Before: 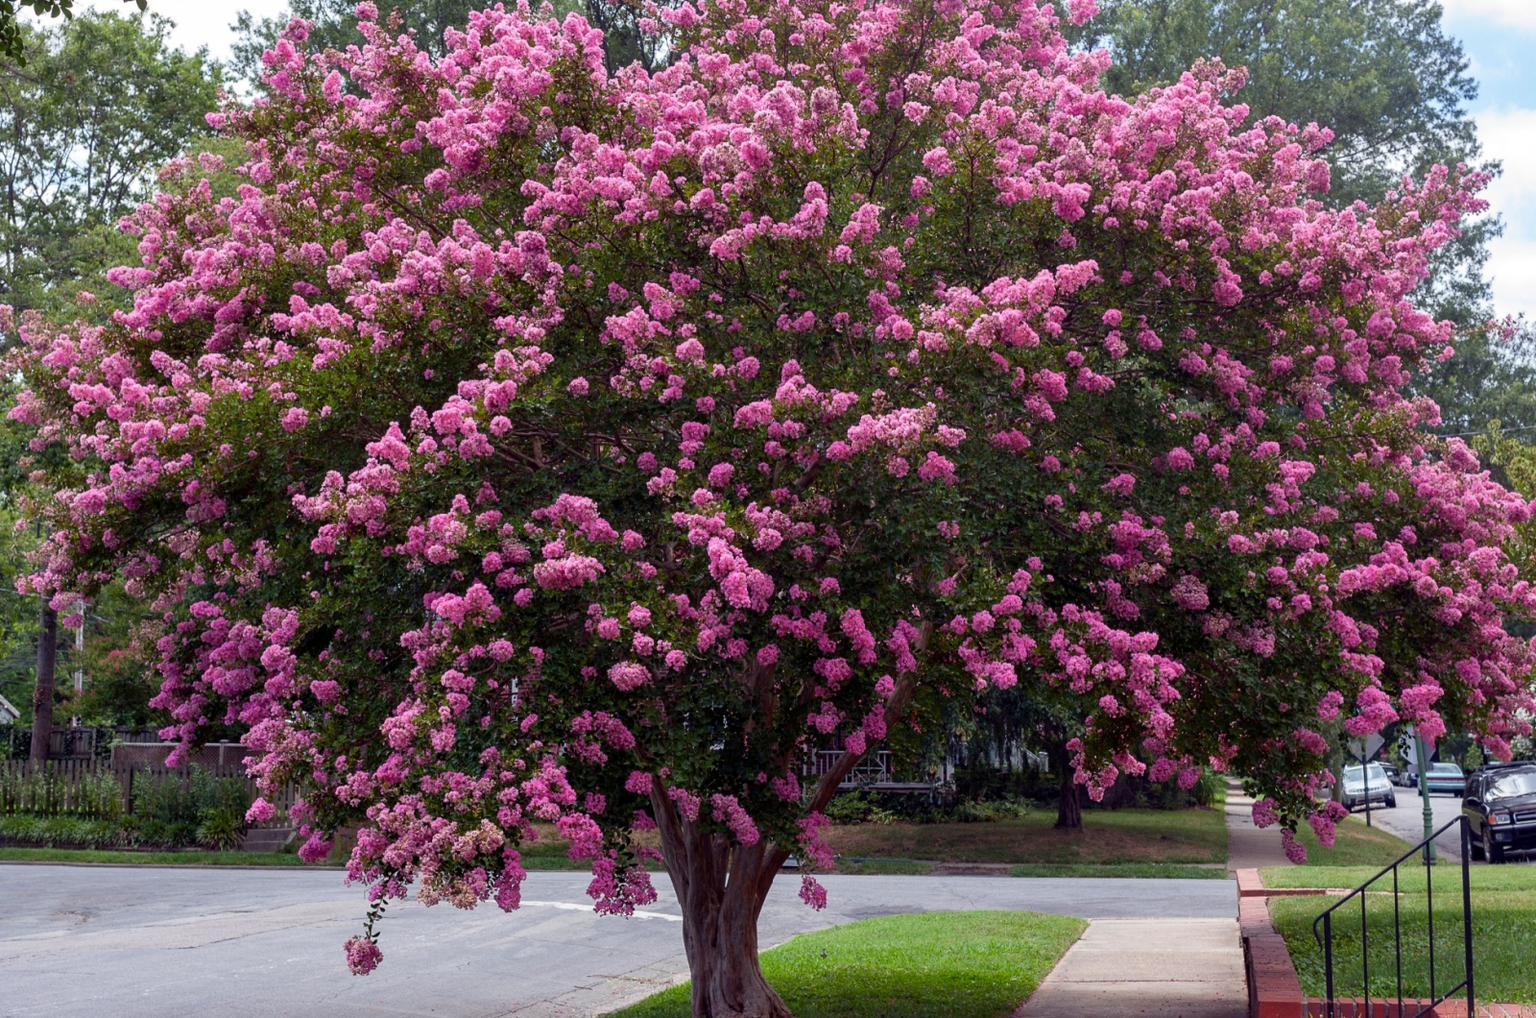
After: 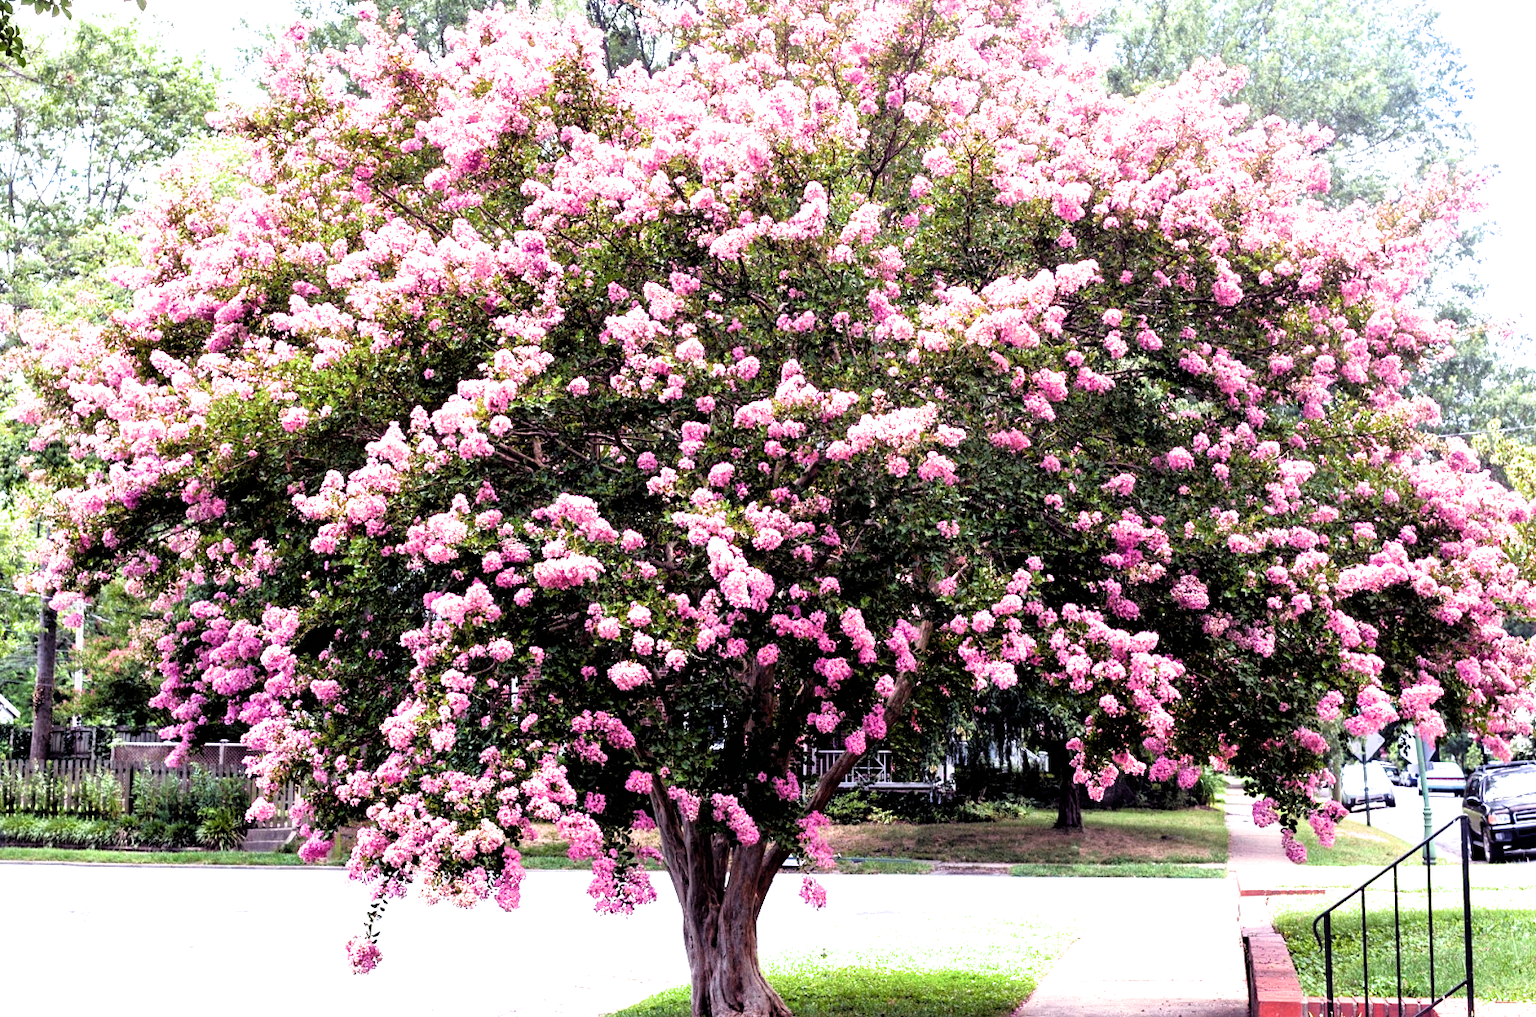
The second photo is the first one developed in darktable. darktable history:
exposure: black level correction 0, exposure 1.944 EV, compensate highlight preservation false
filmic rgb: black relative exposure -3.56 EV, white relative exposure 2.26 EV, hardness 3.41
